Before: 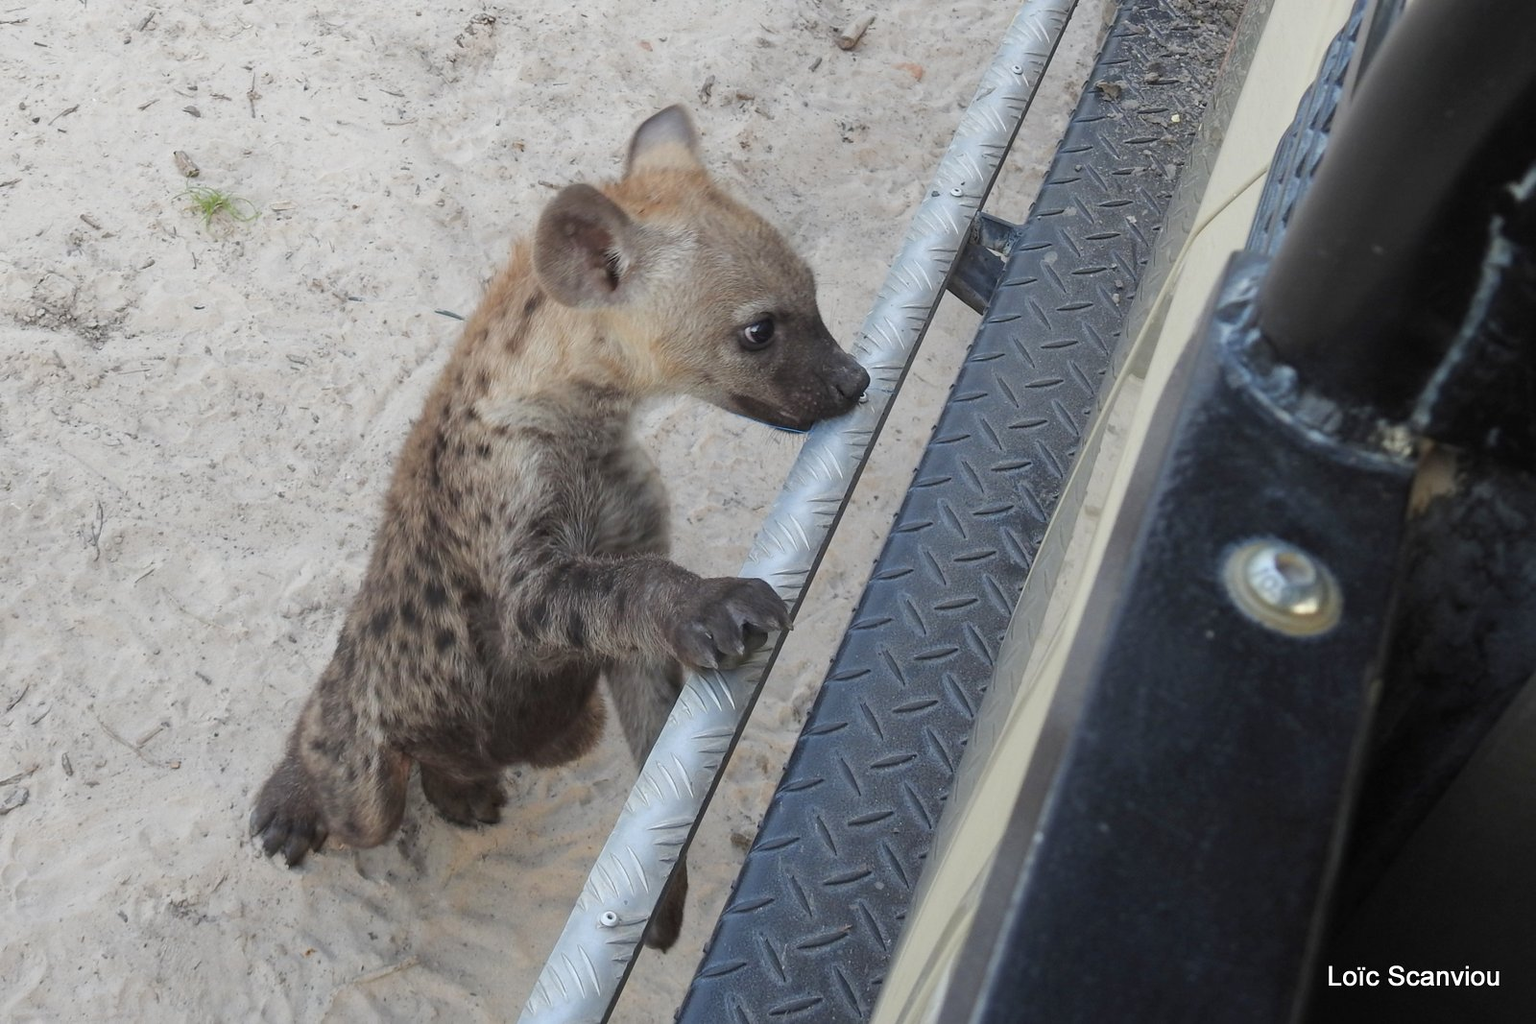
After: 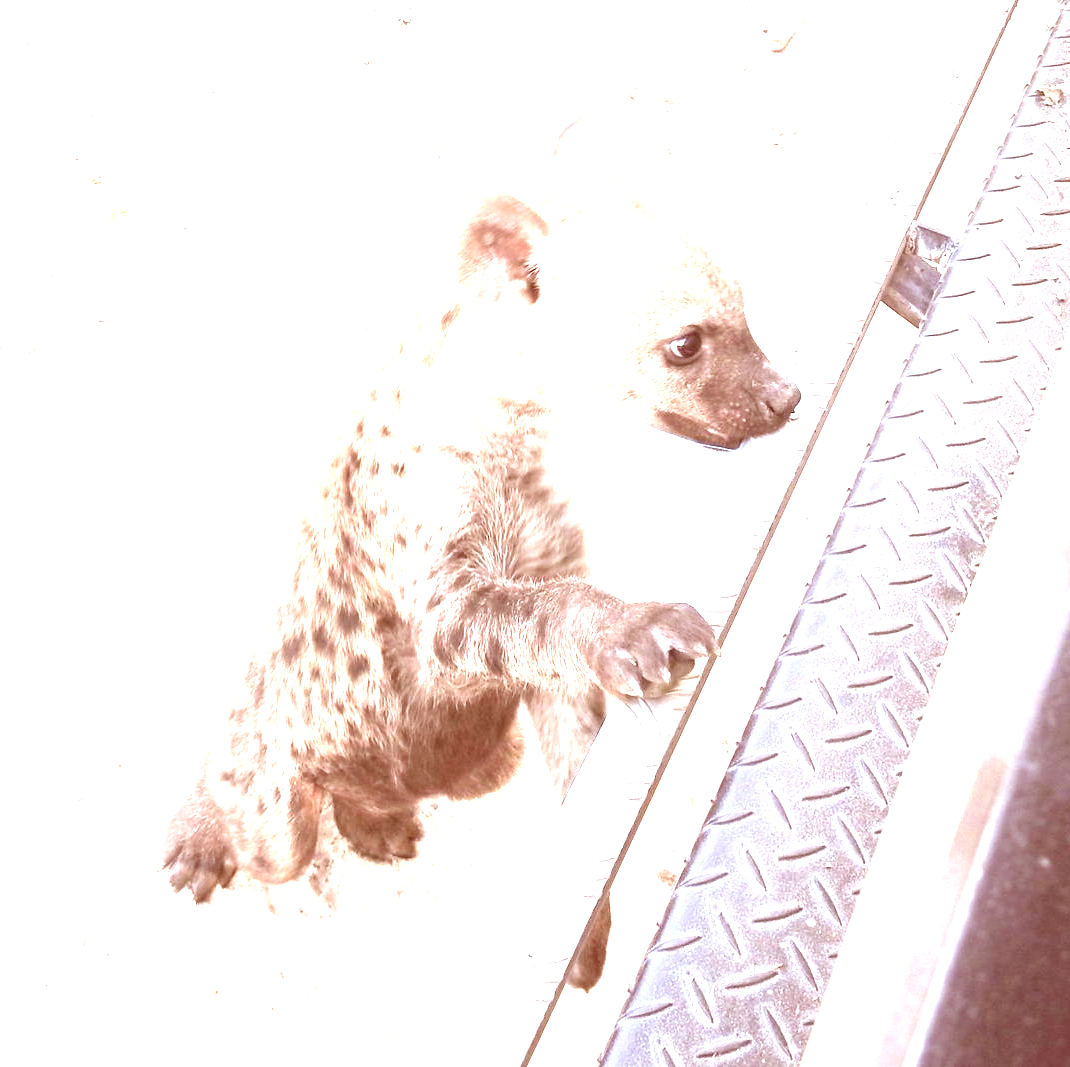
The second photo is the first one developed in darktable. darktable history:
tone equalizer: -8 EV -0.381 EV, -7 EV -0.414 EV, -6 EV -0.365 EV, -5 EV -0.209 EV, -3 EV 0.196 EV, -2 EV 0.344 EV, -1 EV 0.366 EV, +0 EV 0.428 EV
exposure: black level correction 0.001, exposure 2.681 EV, compensate highlight preservation false
crop and rotate: left 6.656%, right 26.46%
color correction: highlights a* 9.32, highlights b* 8.6, shadows a* 39.45, shadows b* 39.26, saturation 0.816
